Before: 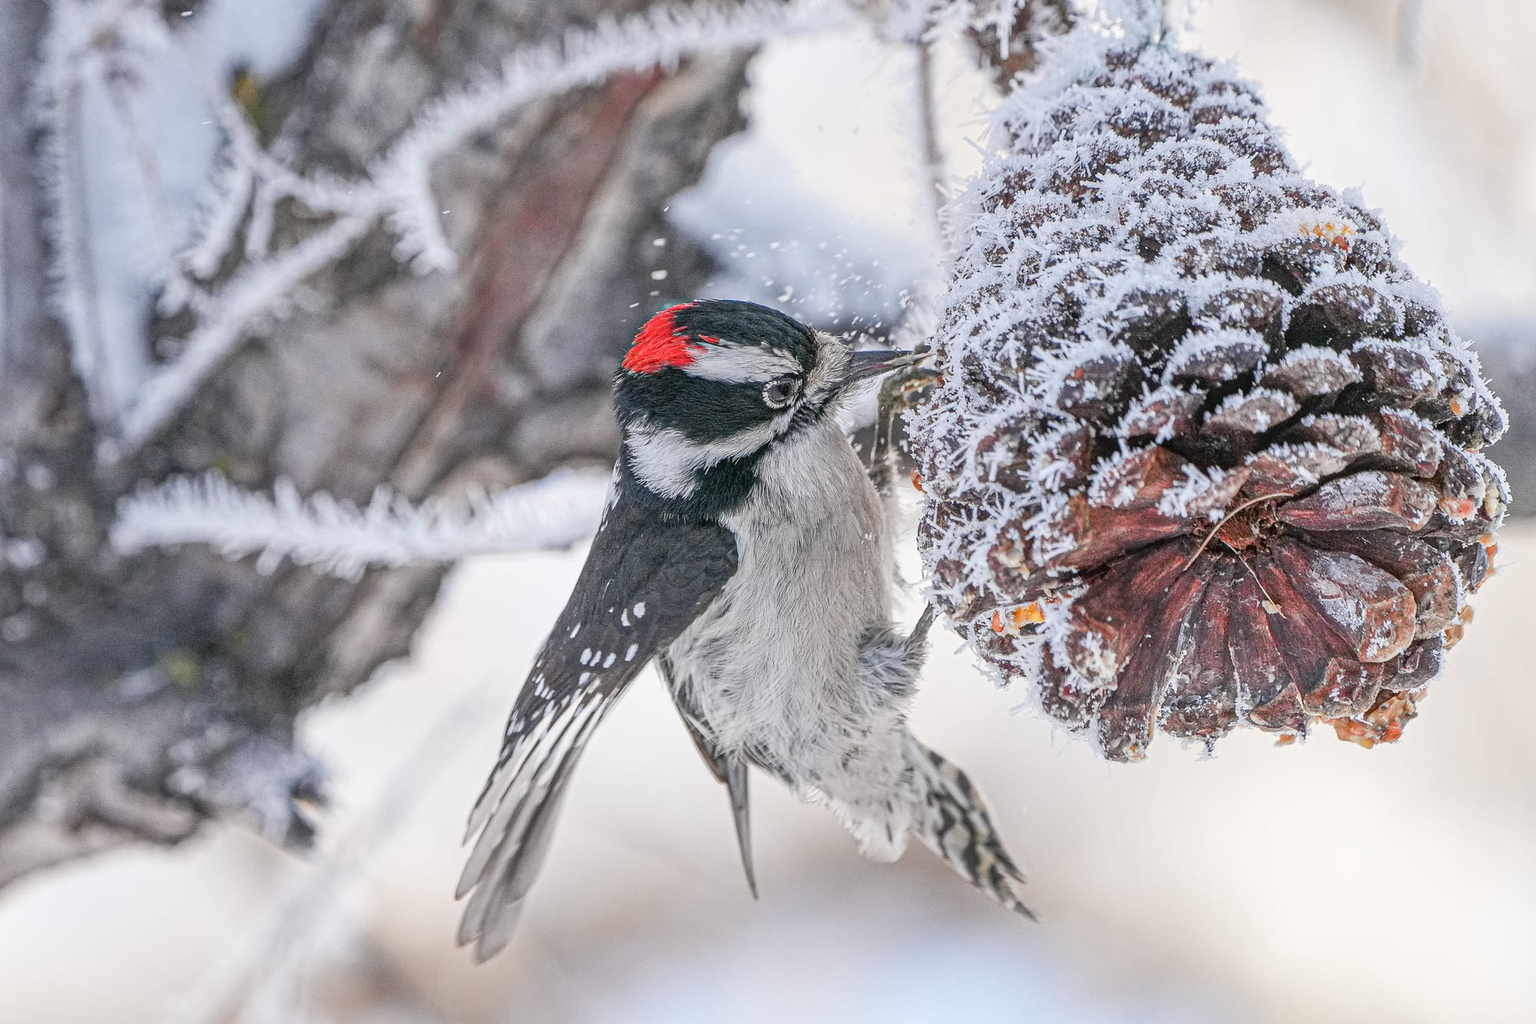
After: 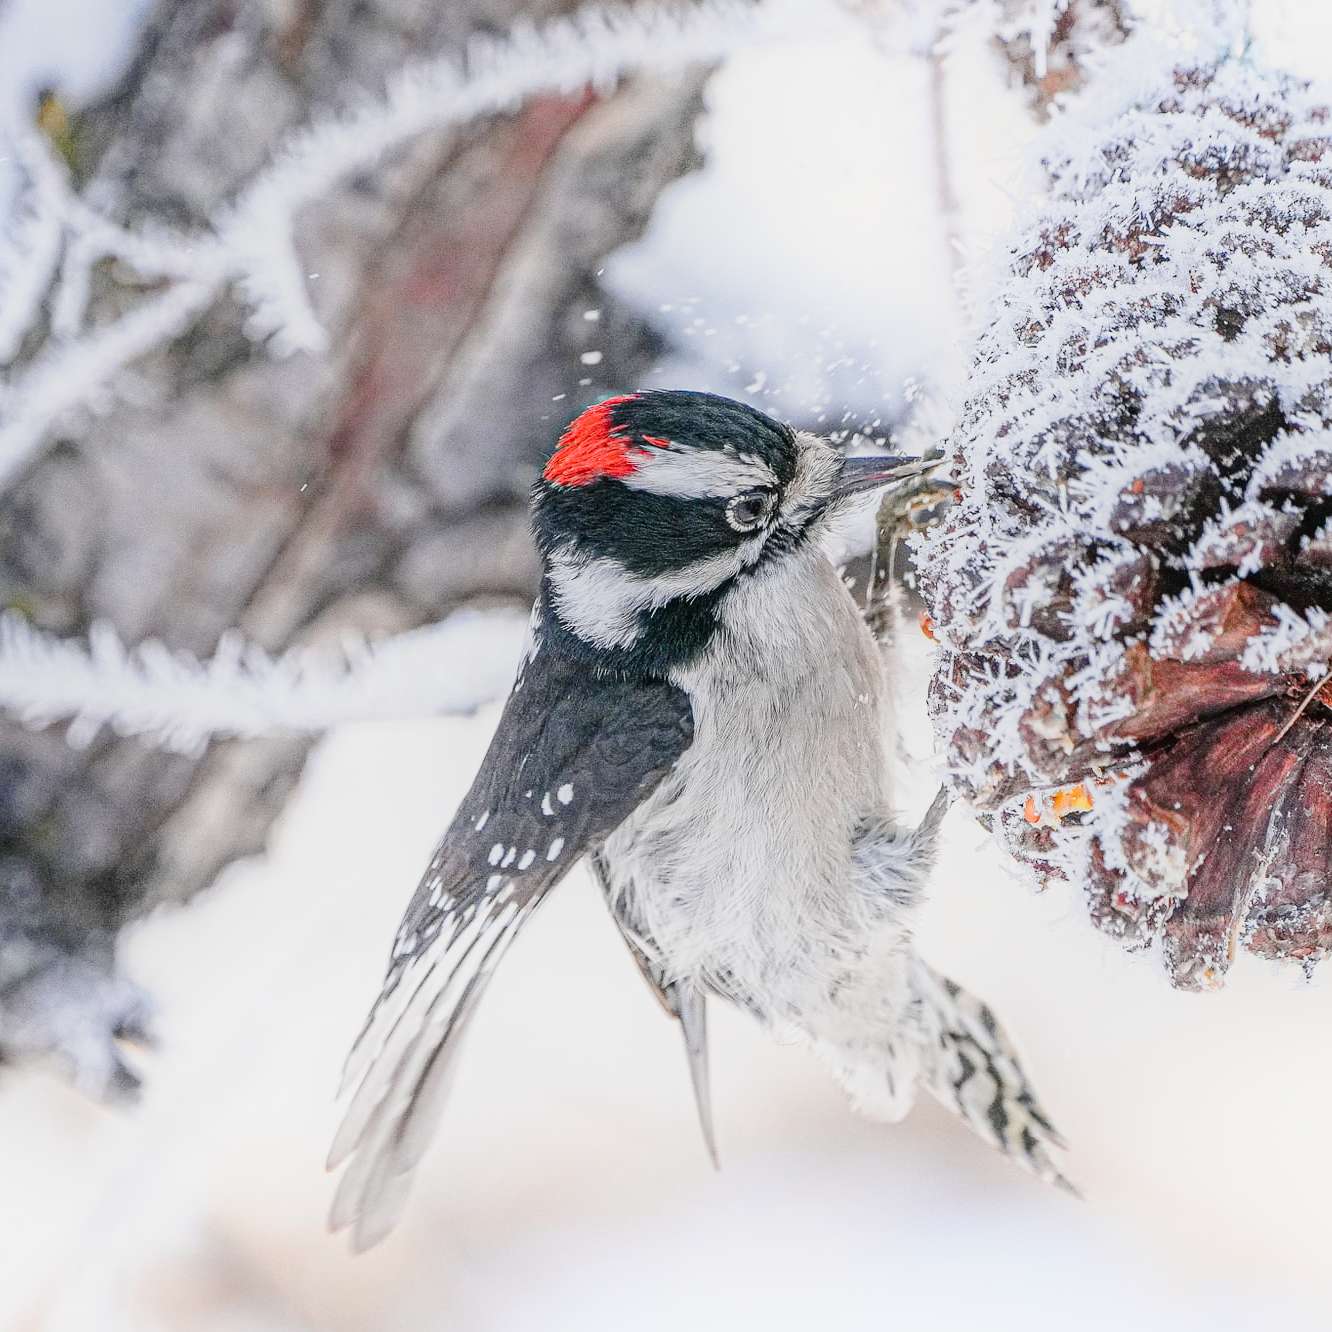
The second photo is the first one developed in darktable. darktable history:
crop and rotate: left 13.361%, right 20.031%
tone curve: curves: ch0 [(0.003, 0.003) (0.104, 0.069) (0.236, 0.218) (0.401, 0.443) (0.495, 0.55) (0.625, 0.67) (0.819, 0.841) (0.96, 0.899)]; ch1 [(0, 0) (0.161, 0.092) (0.37, 0.302) (0.424, 0.402) (0.45, 0.466) (0.495, 0.506) (0.573, 0.571) (0.638, 0.641) (0.751, 0.741) (1, 1)]; ch2 [(0, 0) (0.352, 0.403) (0.466, 0.443) (0.524, 0.501) (0.56, 0.556) (1, 1)], preserve colors none
shadows and highlights: shadows -39.3, highlights 63.25, highlights color adjustment 46.84%, soften with gaussian
